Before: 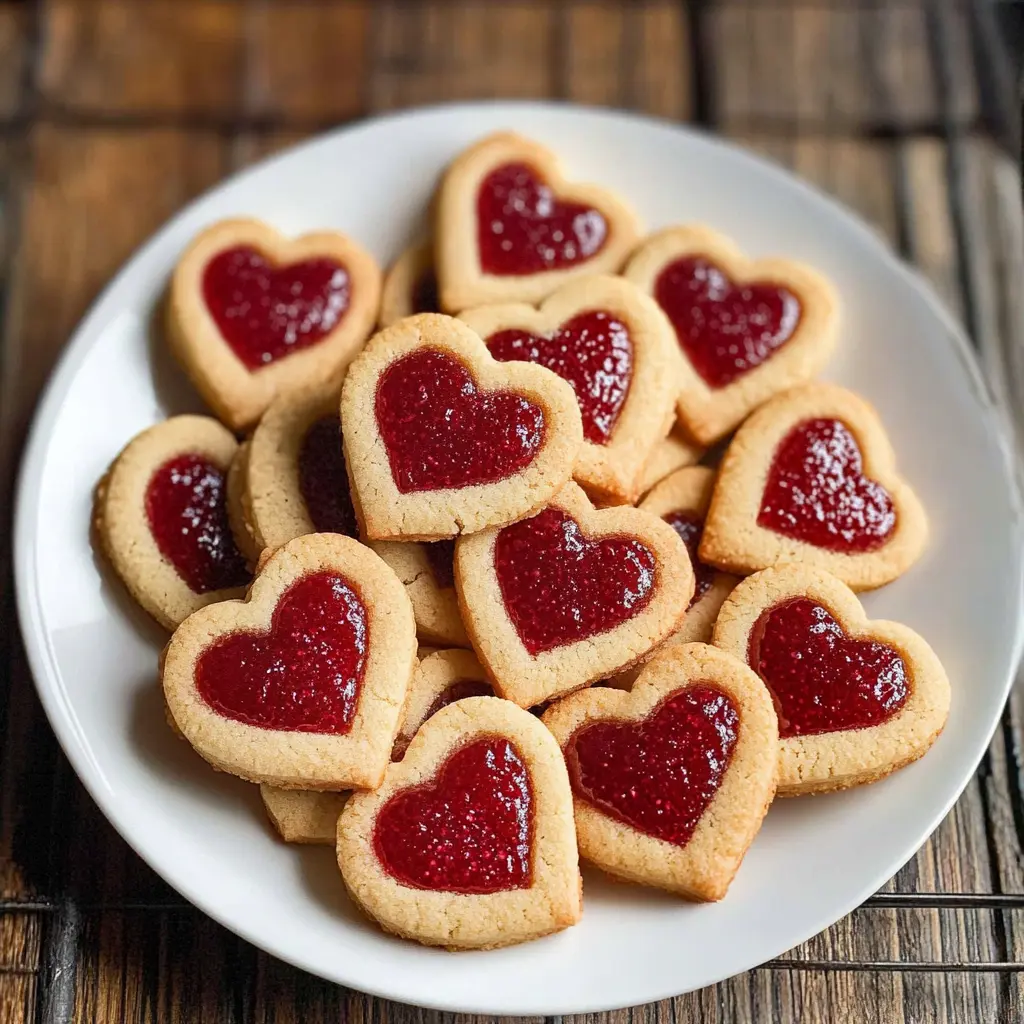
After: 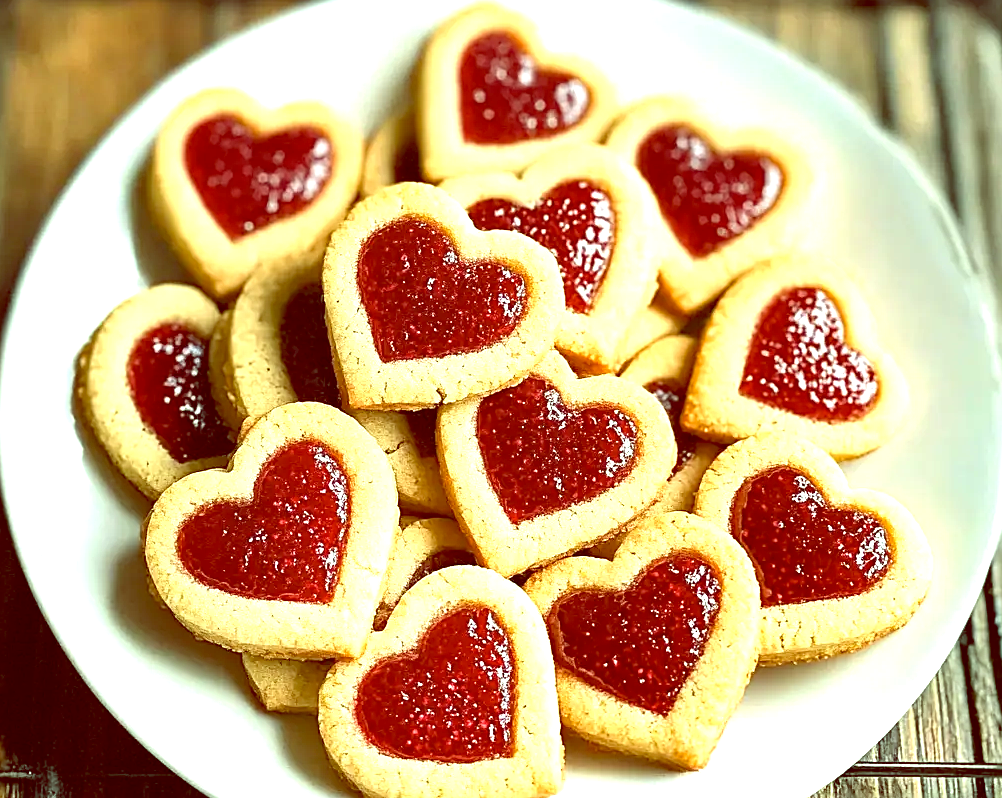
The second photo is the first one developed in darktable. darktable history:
crop and rotate: left 1.814%, top 12.818%, right 0.25%, bottom 9.225%
color balance: lift [1, 1.015, 0.987, 0.985], gamma [1, 0.959, 1.042, 0.958], gain [0.927, 0.938, 1.072, 0.928], contrast 1.5%
sharpen: on, module defaults
exposure: black level correction 0, exposure 1.2 EV, compensate highlight preservation false
